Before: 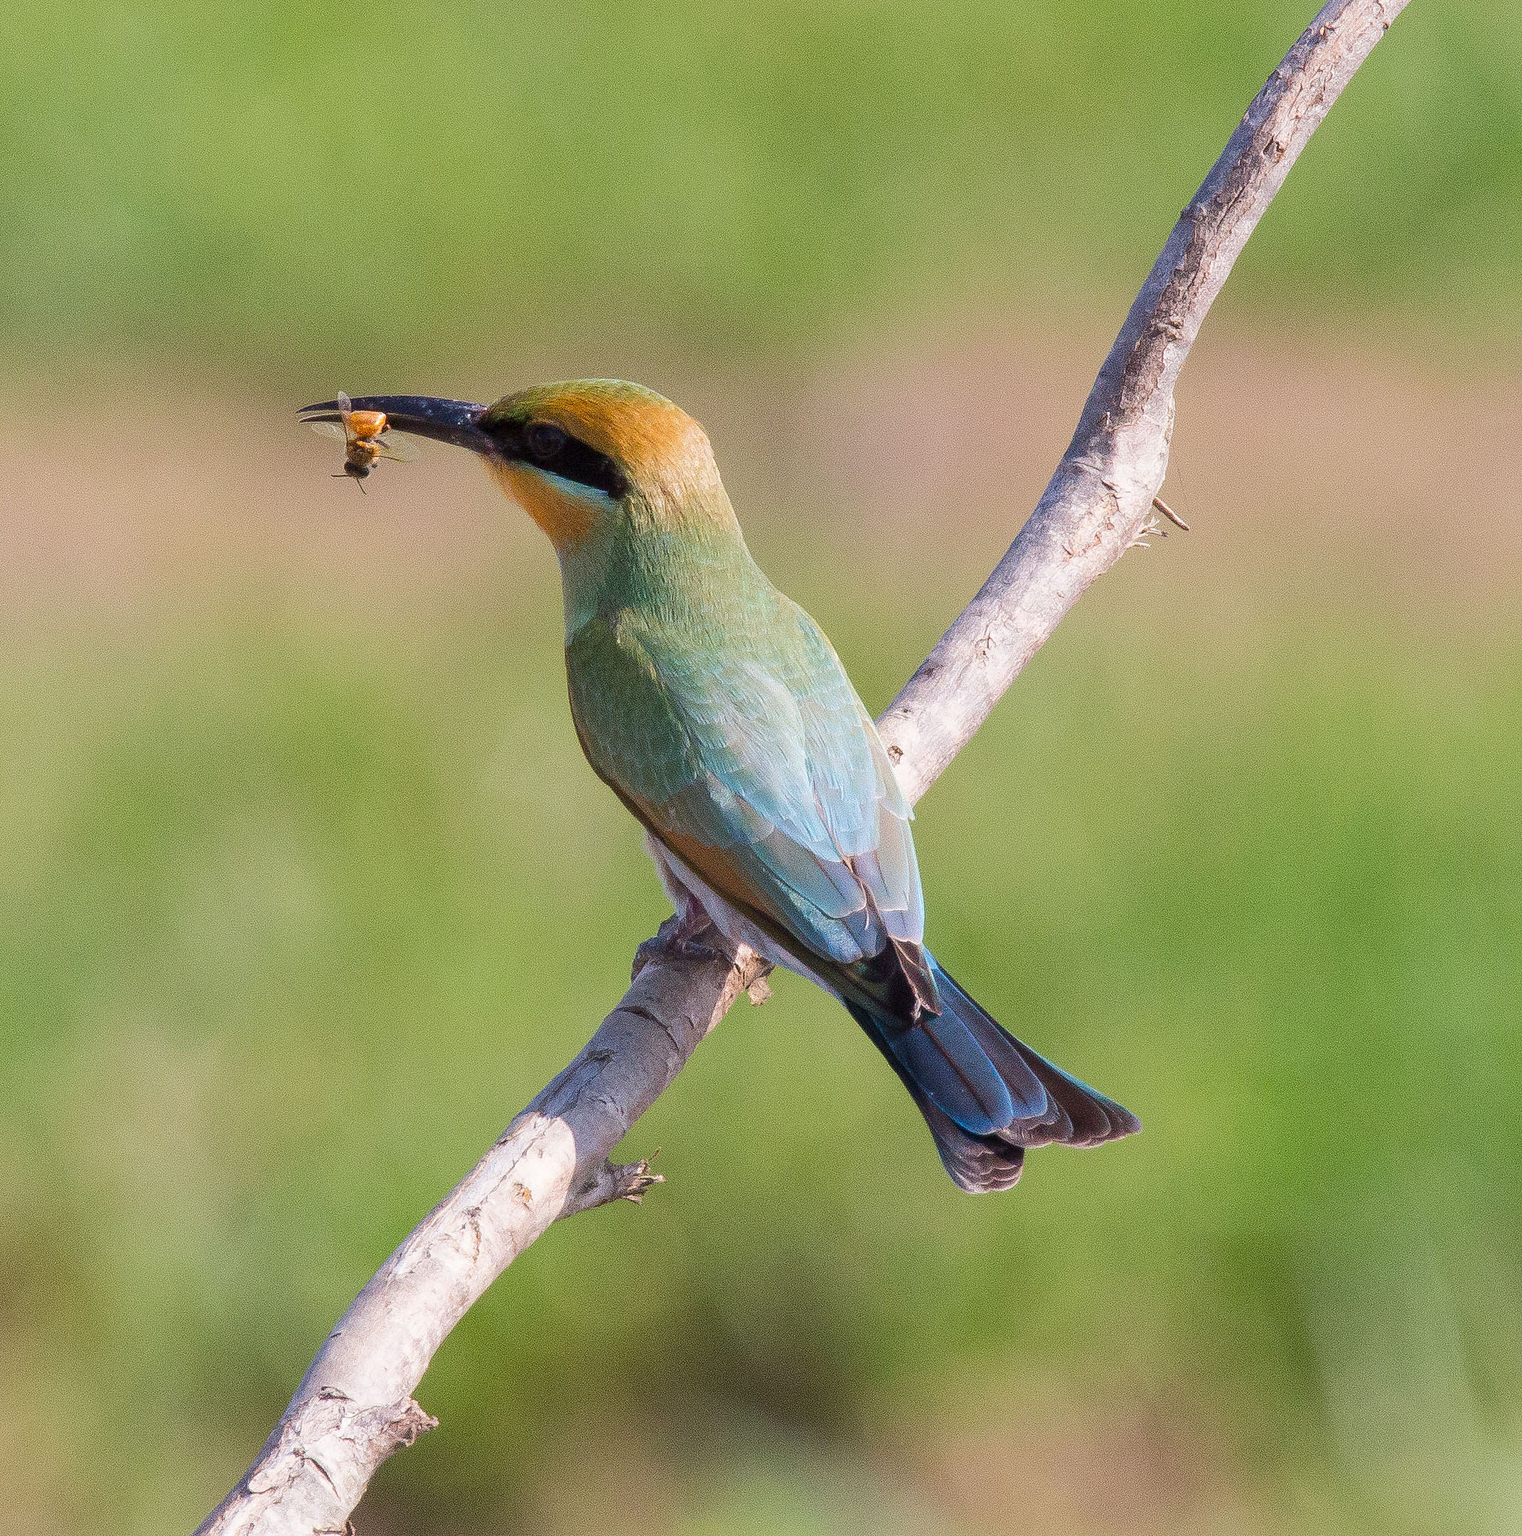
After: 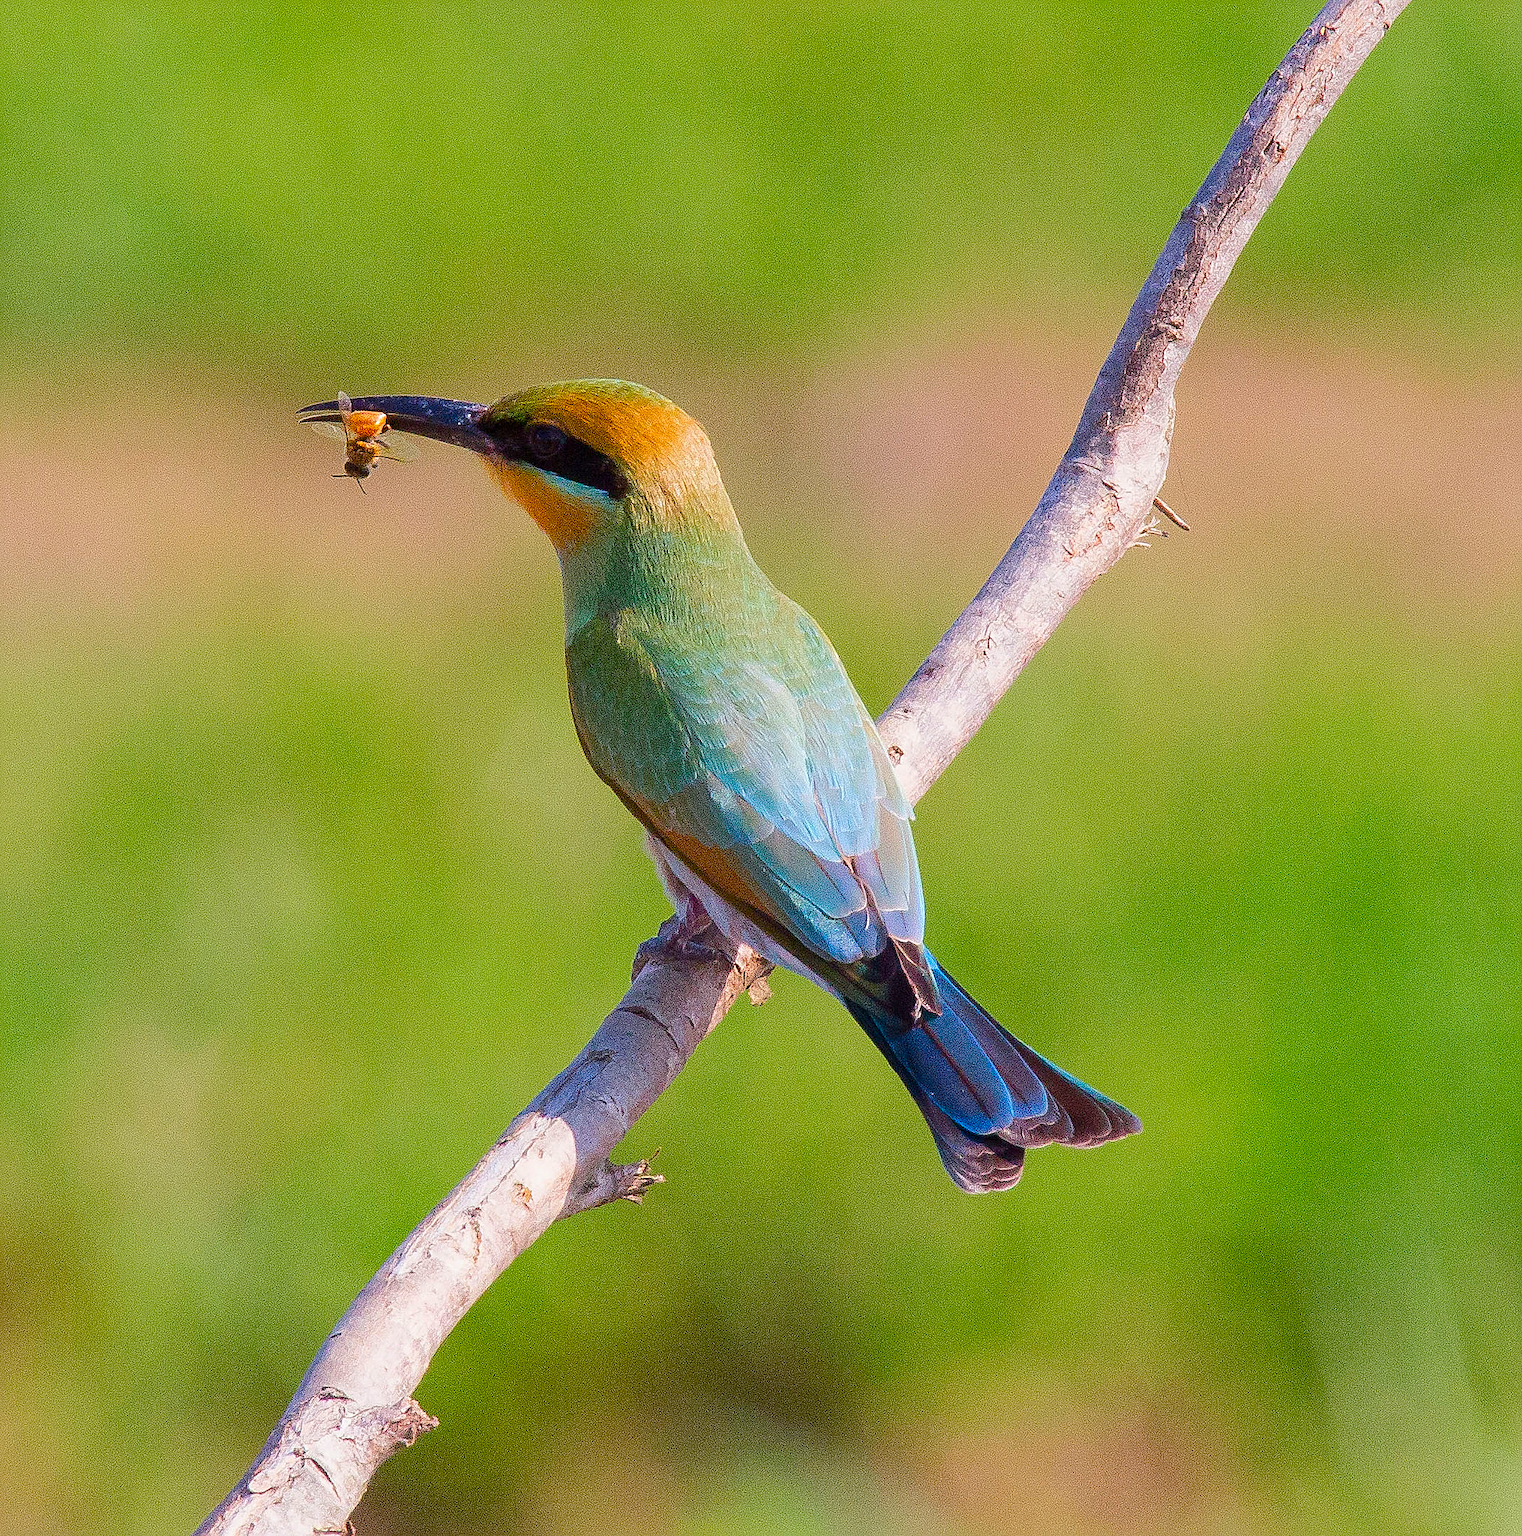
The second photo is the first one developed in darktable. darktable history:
color balance rgb: perceptual saturation grading › global saturation 20%, perceptual saturation grading › highlights -25.897%, perceptual saturation grading › shadows 25.281%, global vibrance 20%
sharpen: on, module defaults
exposure: exposure -0.07 EV, compensate exposure bias true, compensate highlight preservation false
color correction: highlights b* -0.059, saturation 1.36
